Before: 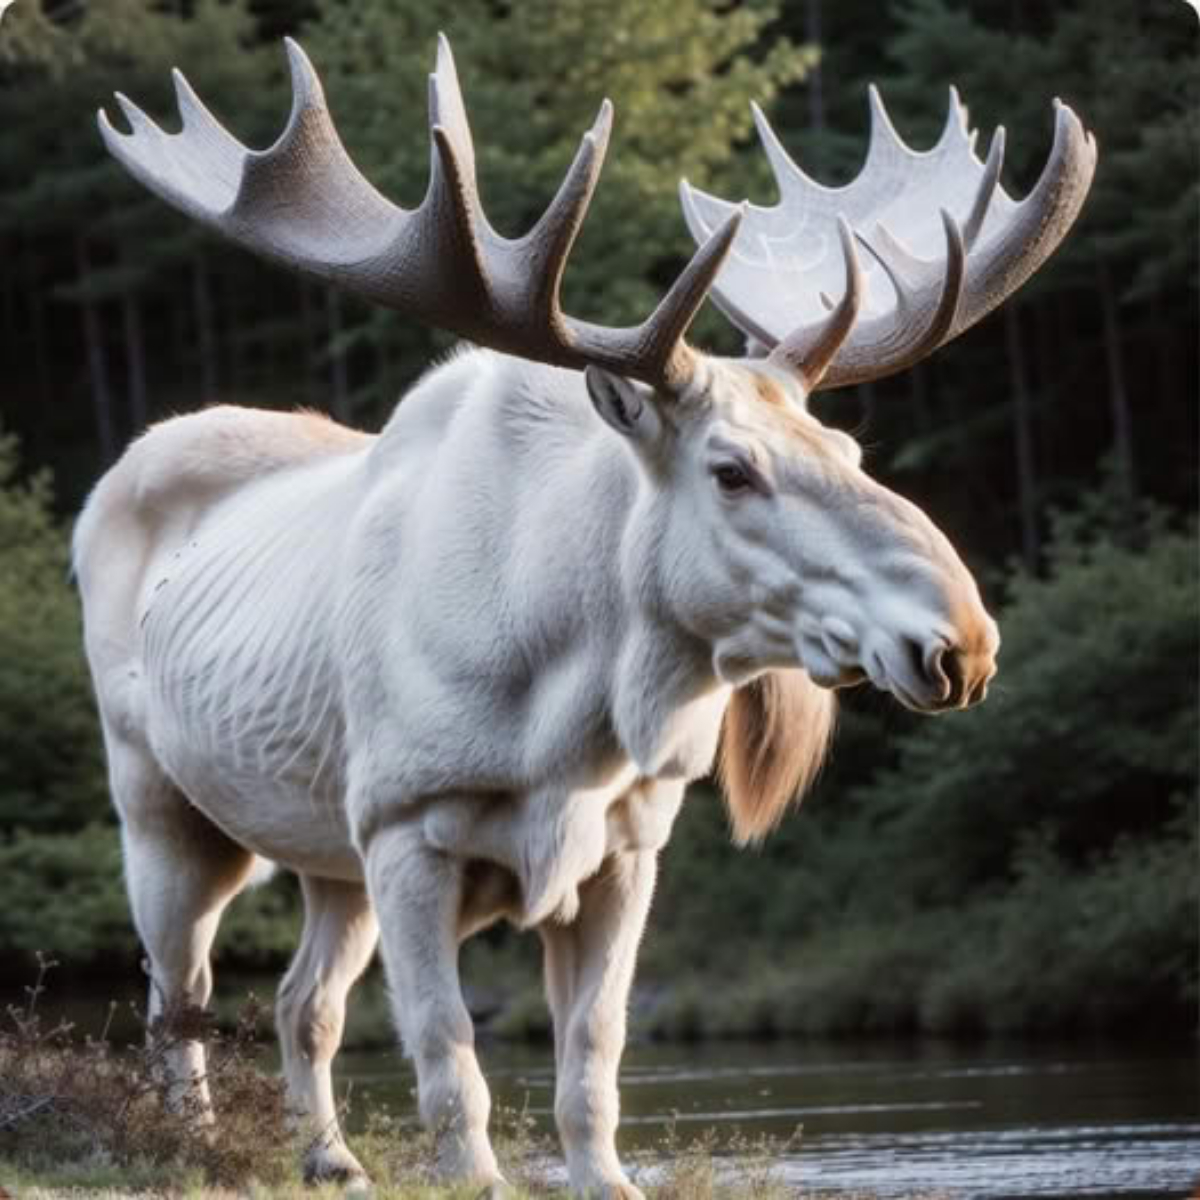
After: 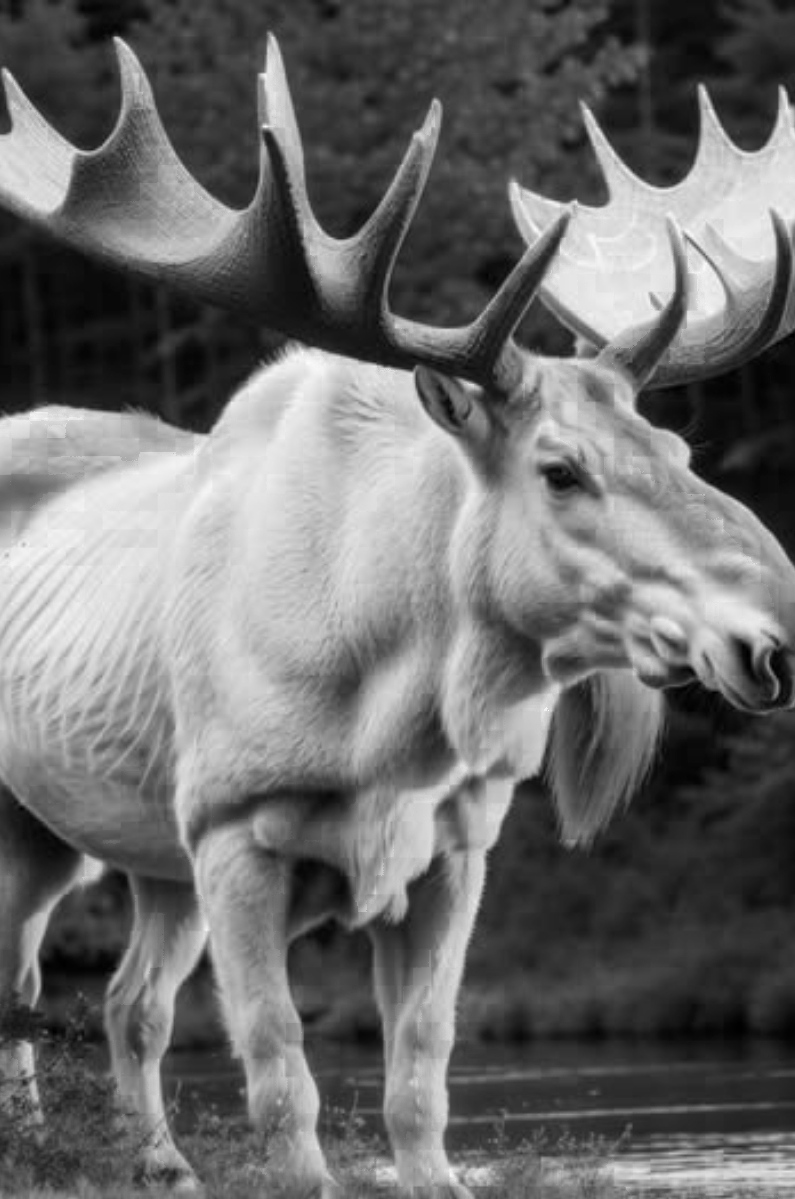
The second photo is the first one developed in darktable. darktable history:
exposure: black level correction 0.002, exposure -0.098 EV, compensate exposure bias true, compensate highlight preservation false
crop and rotate: left 14.298%, right 19.376%
color zones: curves: ch0 [(0.287, 0.048) (0.493, 0.484) (0.737, 0.816)]; ch1 [(0, 0) (0.143, 0) (0.286, 0) (0.429, 0) (0.571, 0) (0.714, 0) (0.857, 0)]
